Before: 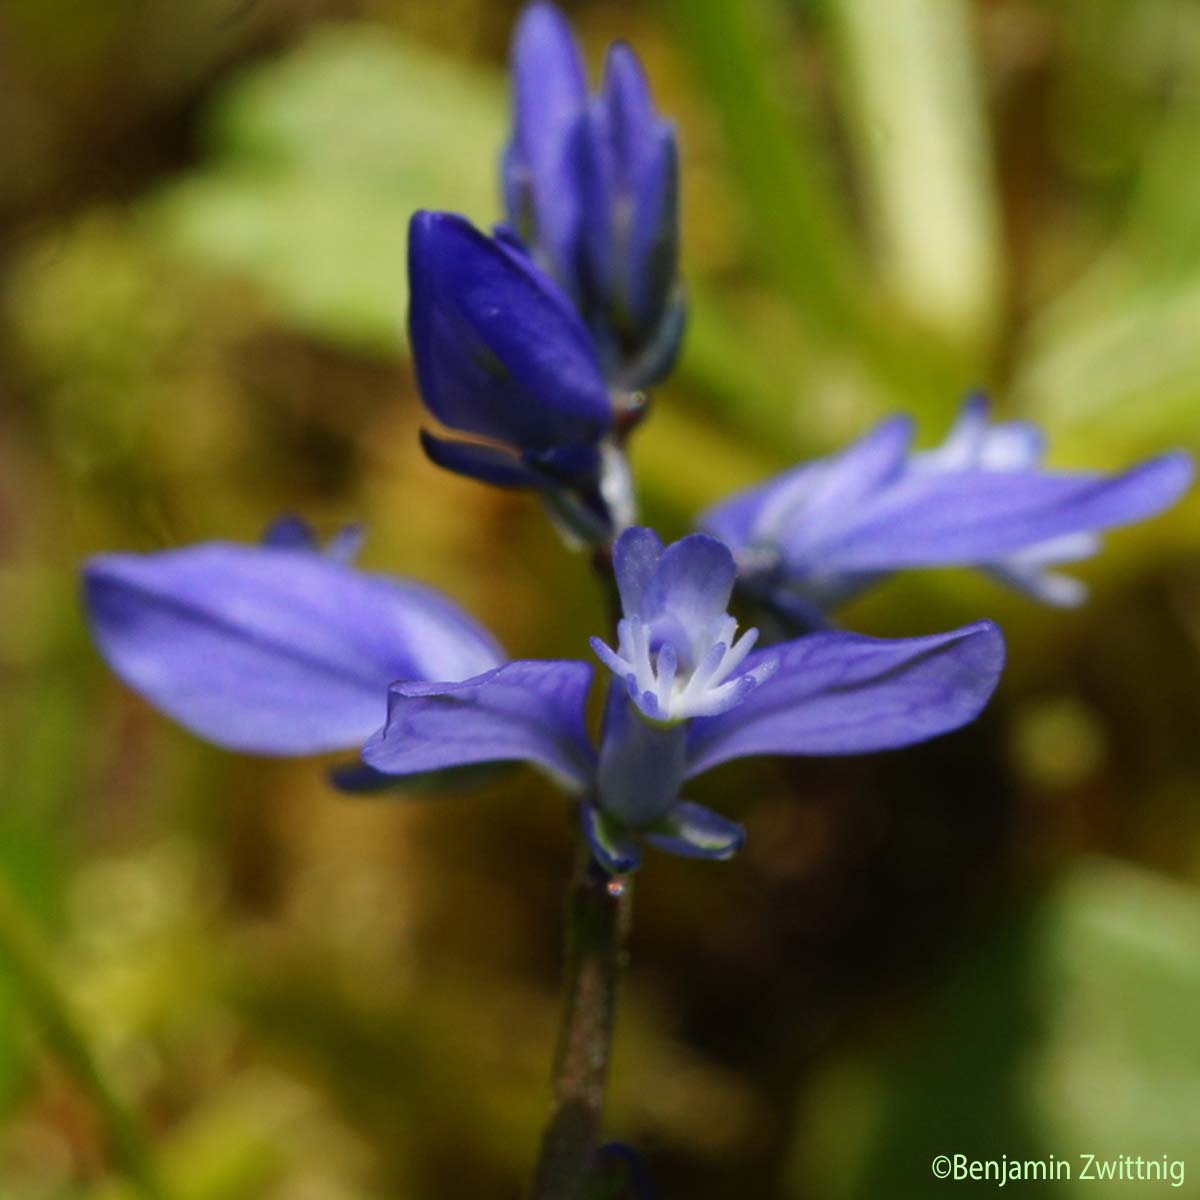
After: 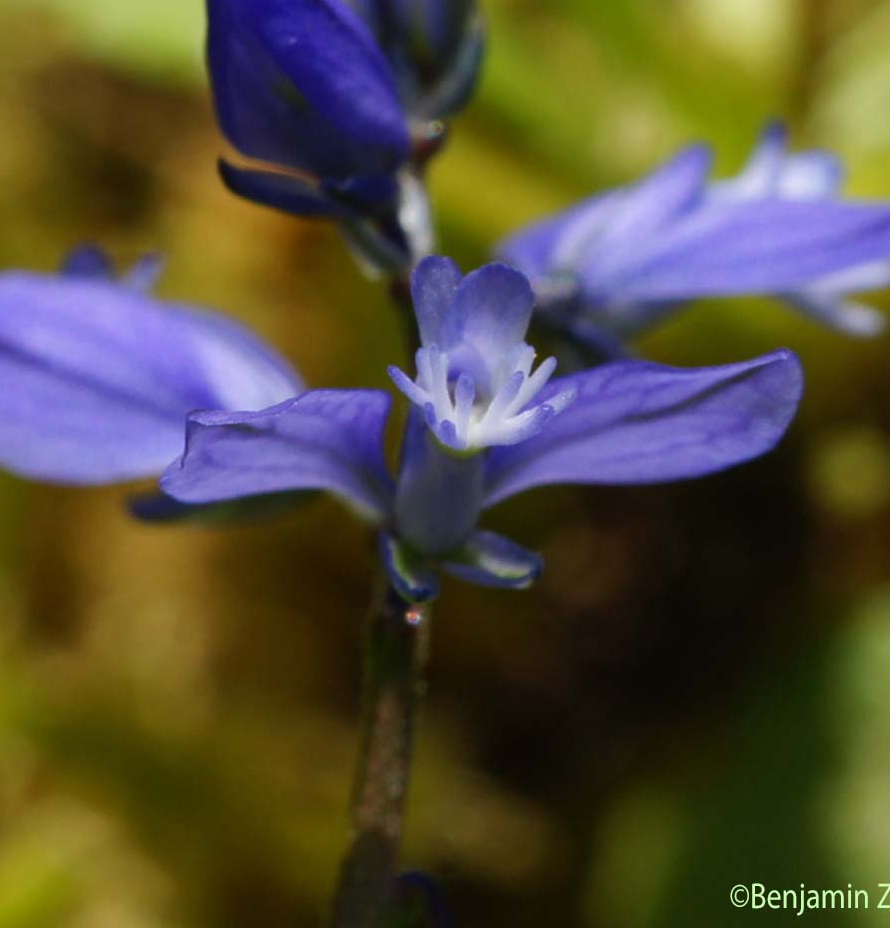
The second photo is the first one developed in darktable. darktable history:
crop: left 16.841%, top 22.639%, right 8.829%
tone equalizer: edges refinement/feathering 500, mask exposure compensation -1.57 EV, preserve details no
